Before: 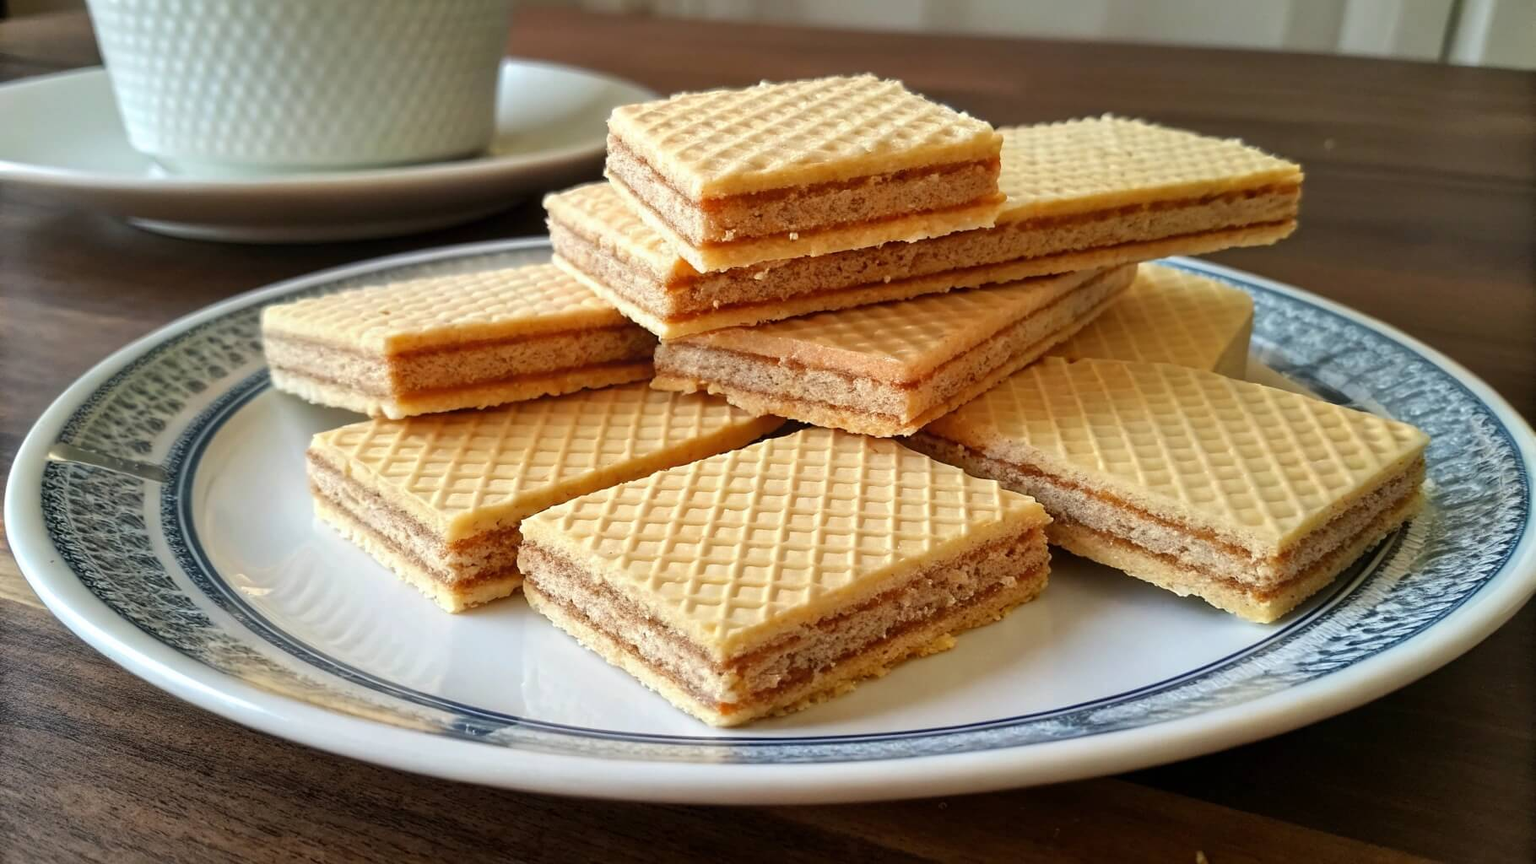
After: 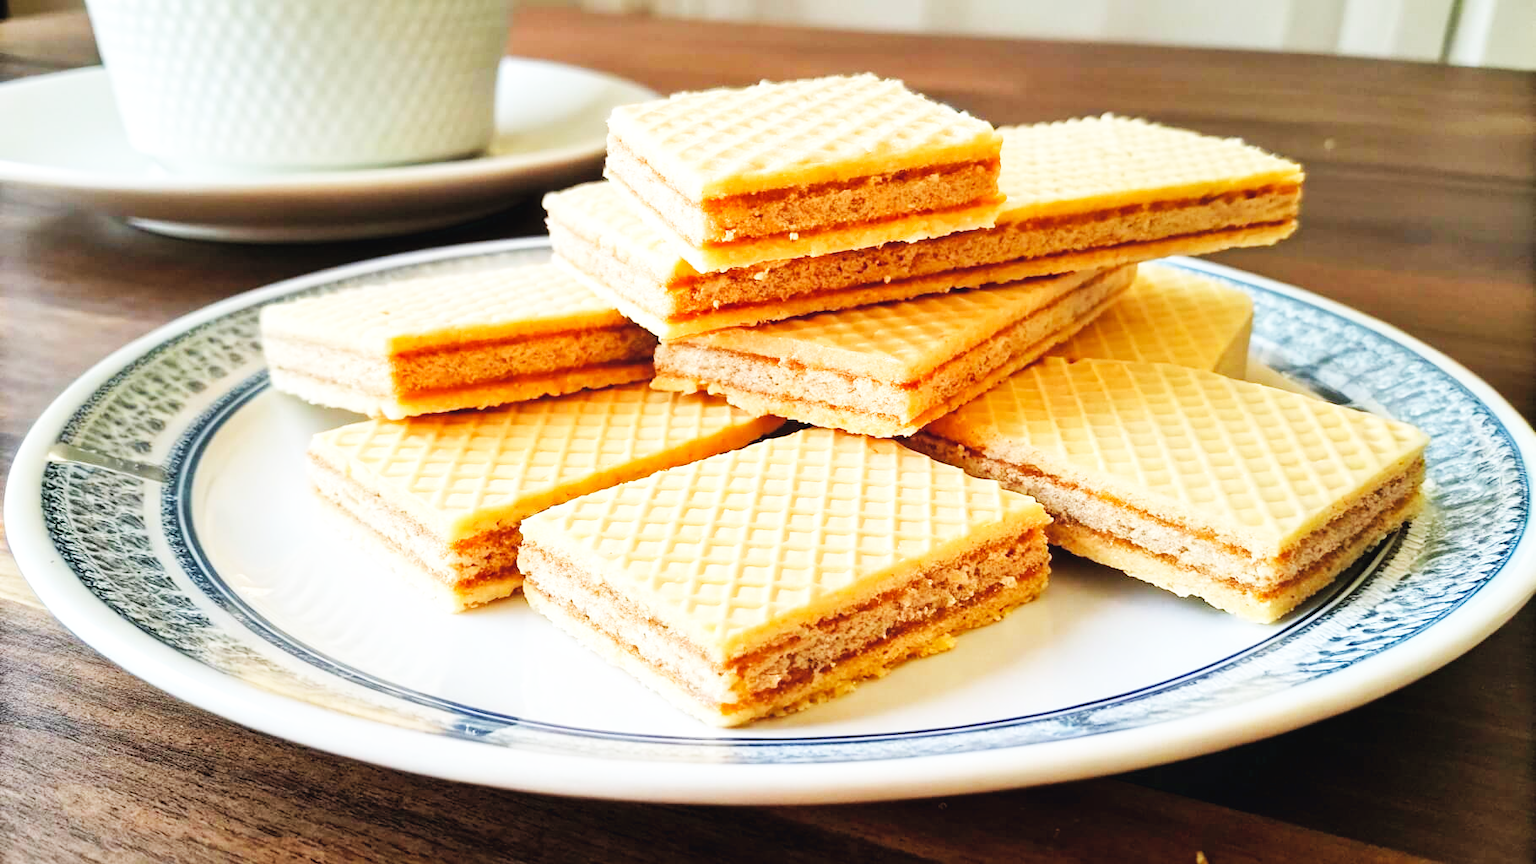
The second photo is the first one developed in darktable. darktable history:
contrast brightness saturation: brightness 0.117
base curve: curves: ch0 [(0, 0.003) (0.001, 0.002) (0.006, 0.004) (0.02, 0.022) (0.048, 0.086) (0.094, 0.234) (0.162, 0.431) (0.258, 0.629) (0.385, 0.8) (0.548, 0.918) (0.751, 0.988) (1, 1)], preserve colors none
